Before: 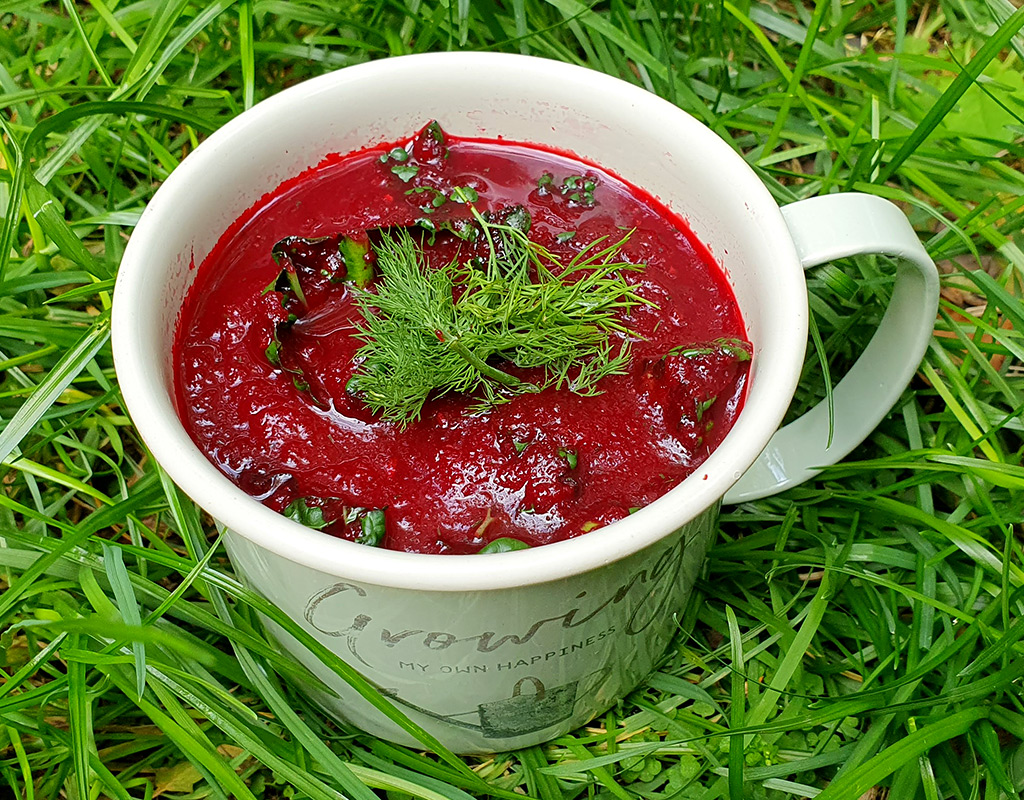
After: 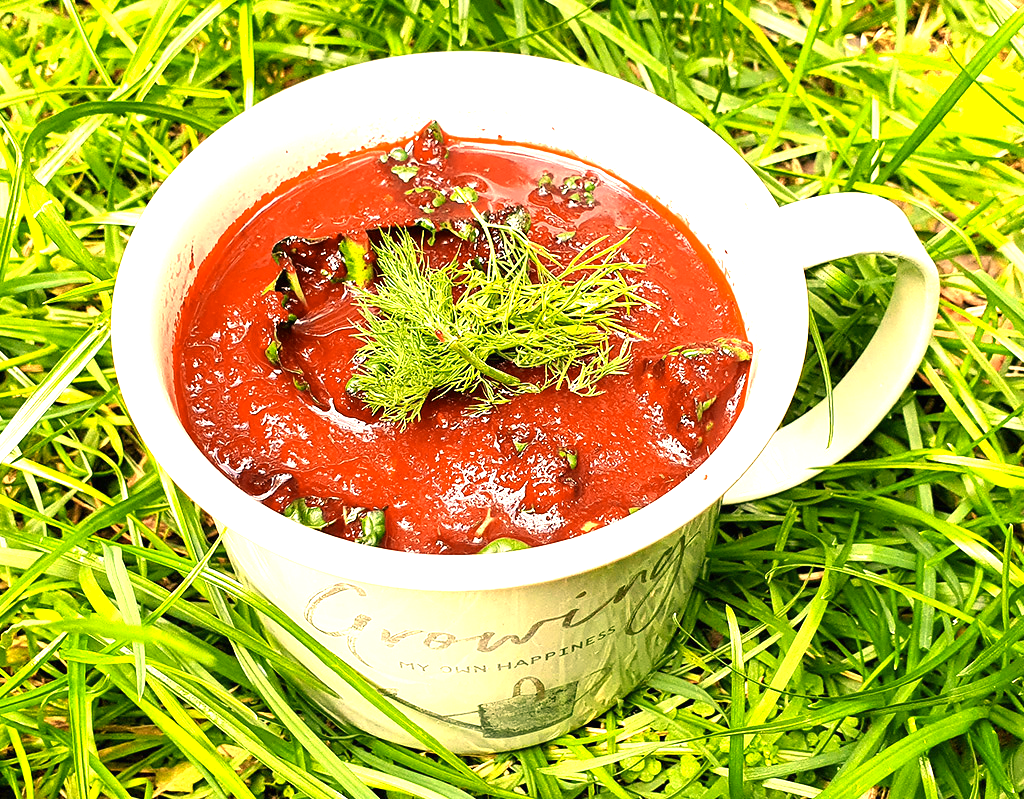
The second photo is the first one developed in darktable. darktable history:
crop: bottom 0.071%
color correction: highlights a* 15, highlights b* 31.55
exposure: black level correction 0, exposure 1.125 EV, compensate exposure bias true, compensate highlight preservation false
color zones: curves: ch0 [(0.018, 0.548) (0.224, 0.64) (0.425, 0.447) (0.675, 0.575) (0.732, 0.579)]; ch1 [(0.066, 0.487) (0.25, 0.5) (0.404, 0.43) (0.75, 0.421) (0.956, 0.421)]; ch2 [(0.044, 0.561) (0.215, 0.465) (0.399, 0.544) (0.465, 0.548) (0.614, 0.447) (0.724, 0.43) (0.882, 0.623) (0.956, 0.632)]
